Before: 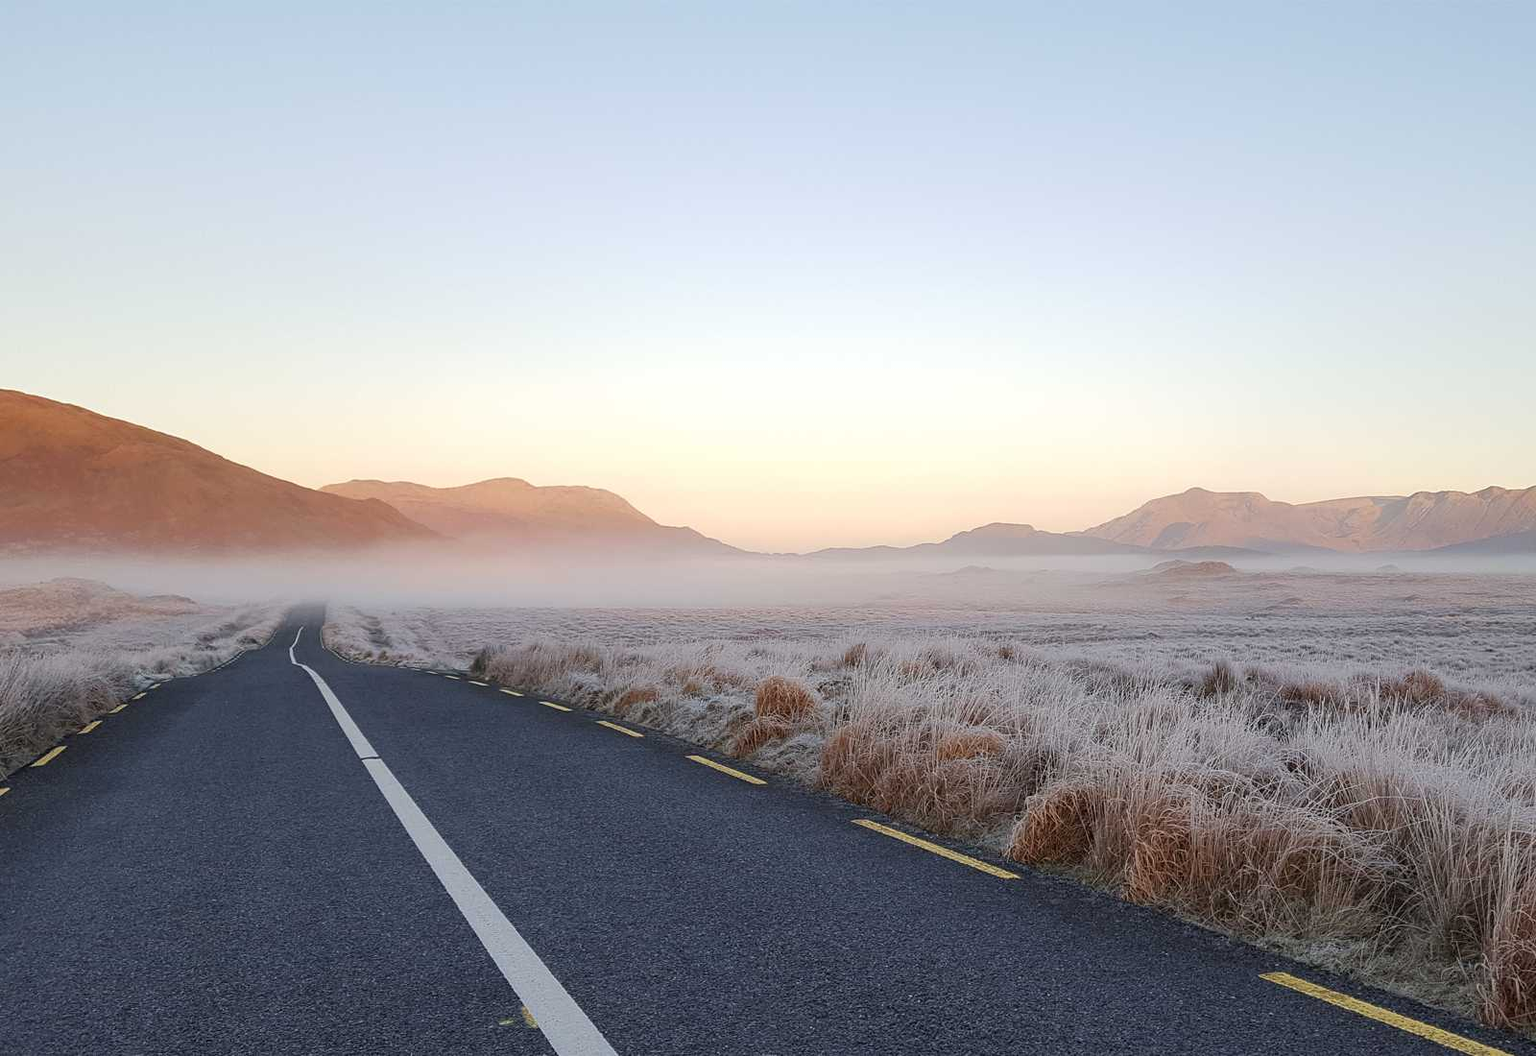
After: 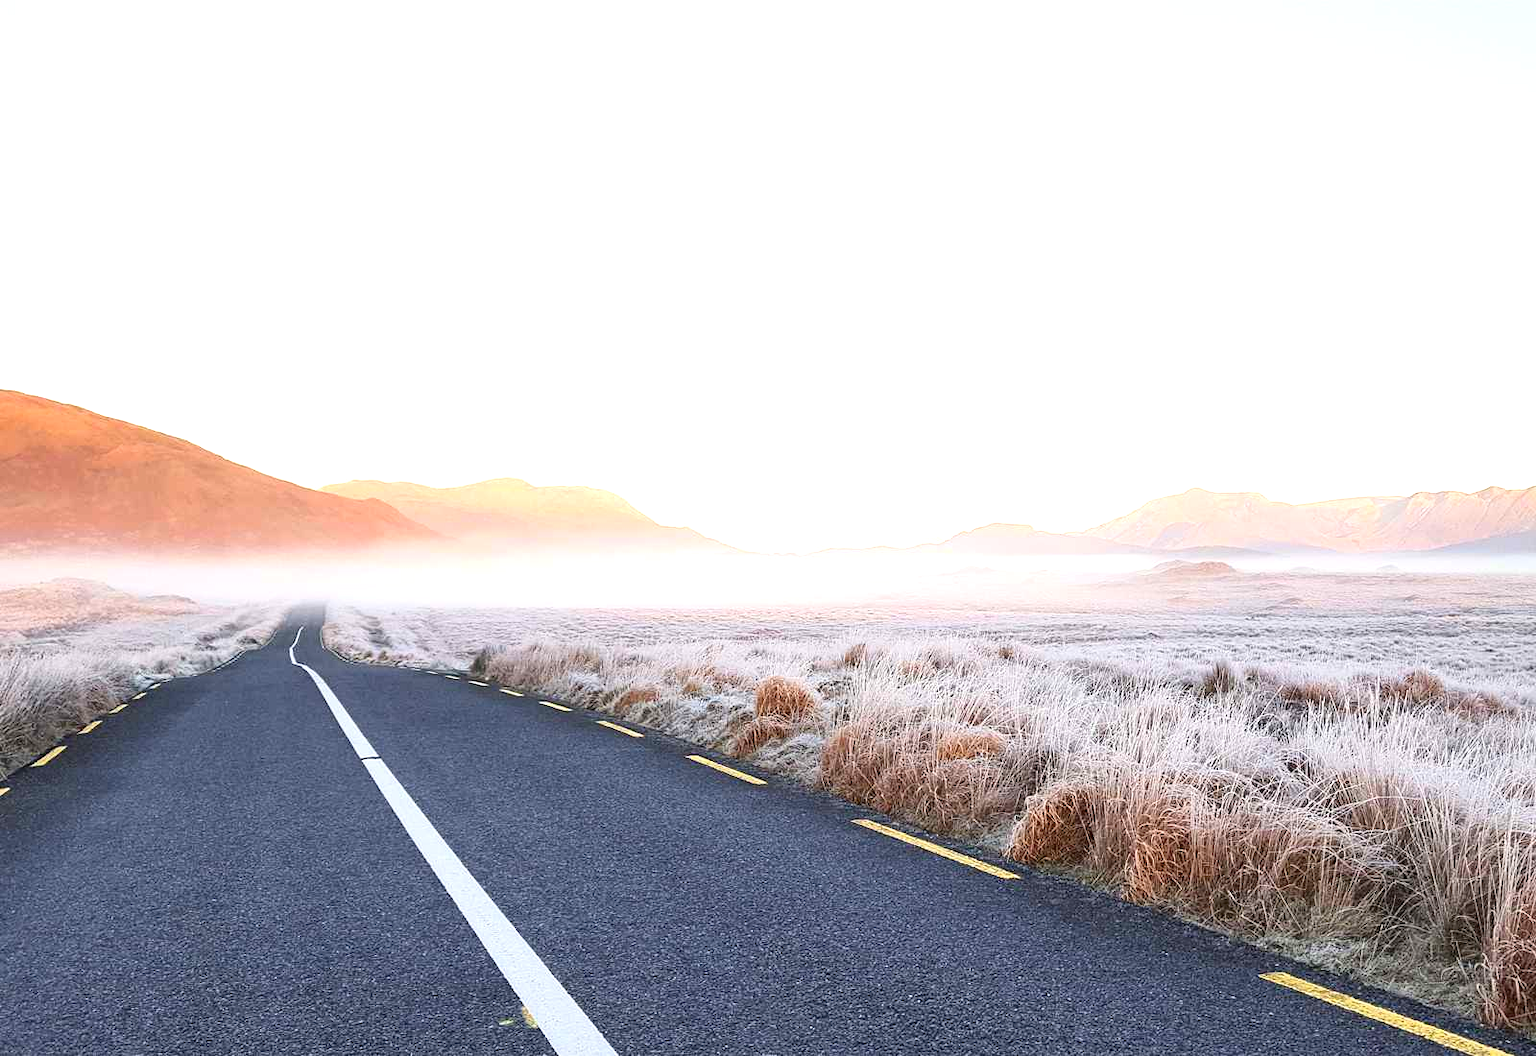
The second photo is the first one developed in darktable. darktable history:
exposure: black level correction 0, exposure 1.199 EV, compensate exposure bias true, compensate highlight preservation false
contrast brightness saturation: contrast 0.149, brightness -0.012, saturation 0.102
